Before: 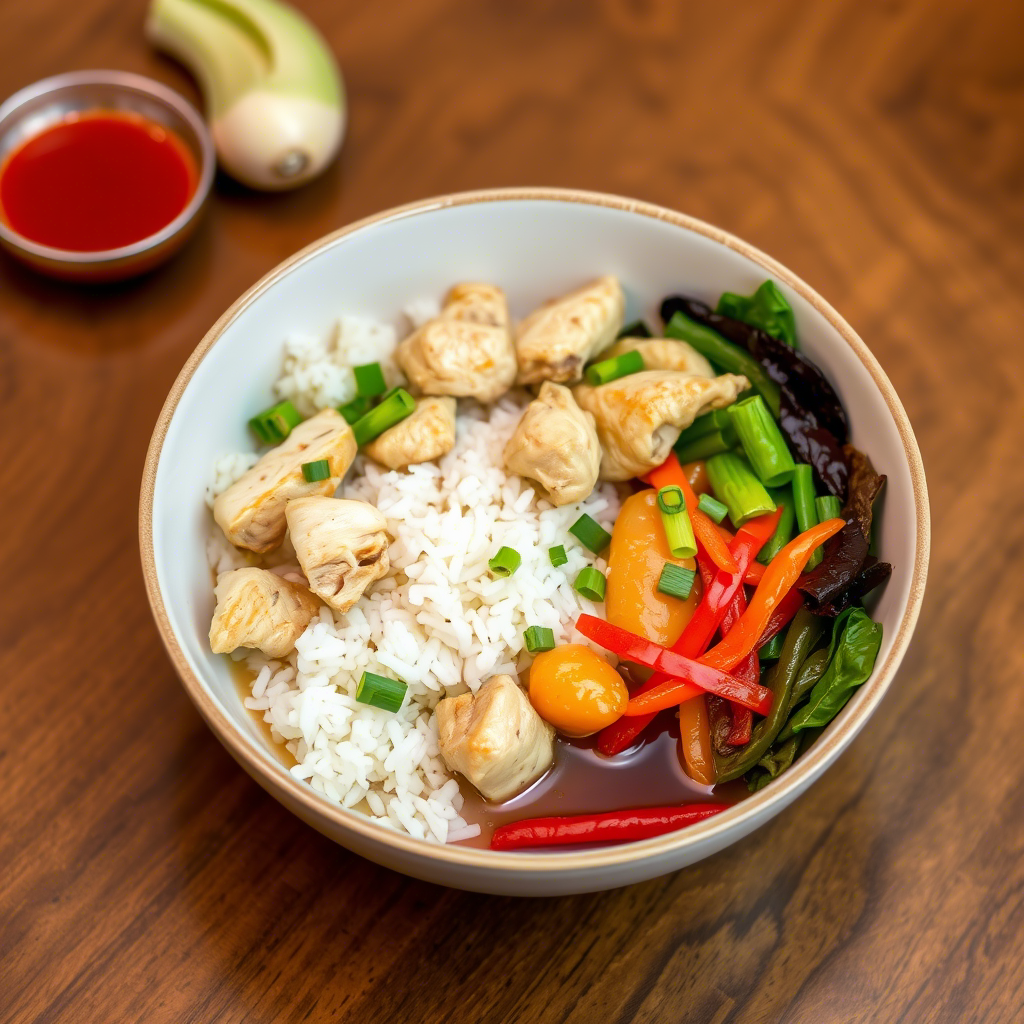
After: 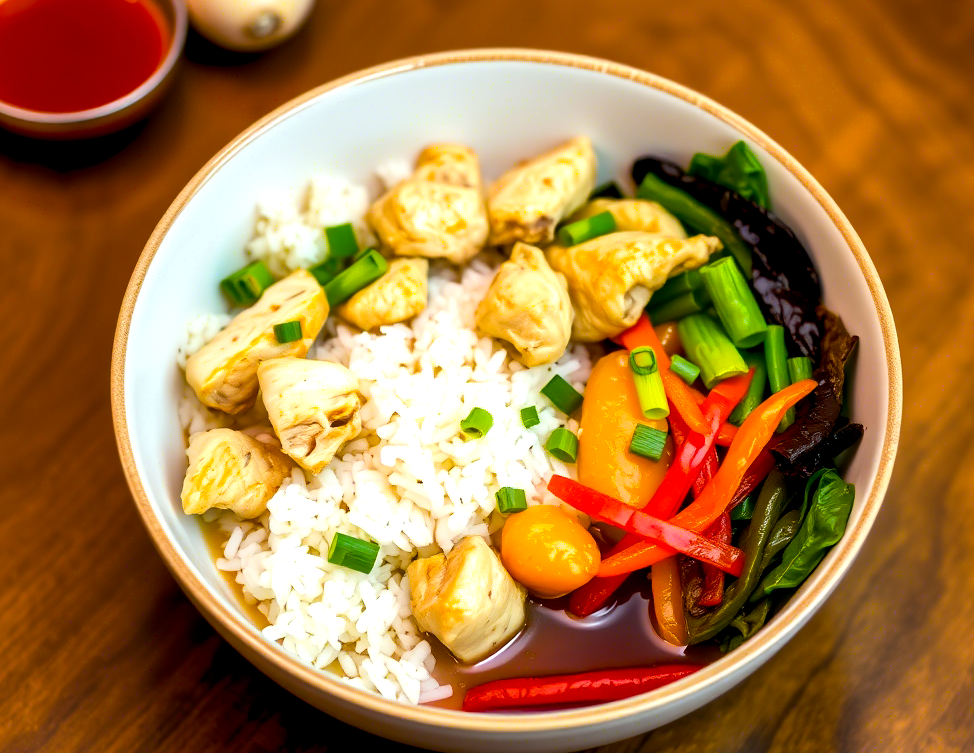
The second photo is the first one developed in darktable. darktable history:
color correction: highlights a* -0.249, highlights b* -0.079
tone equalizer: -8 EV -0.43 EV, -7 EV -0.388 EV, -6 EV -0.324 EV, -5 EV -0.225 EV, -3 EV 0.203 EV, -2 EV 0.361 EV, -1 EV 0.368 EV, +0 EV 0.39 EV, edges refinement/feathering 500, mask exposure compensation -1.57 EV, preserve details no
color balance rgb: global offset › luminance -0.476%, linear chroma grading › global chroma 15.195%, perceptual saturation grading › global saturation 19.779%
crop and rotate: left 2.813%, top 13.608%, right 2.063%, bottom 12.79%
